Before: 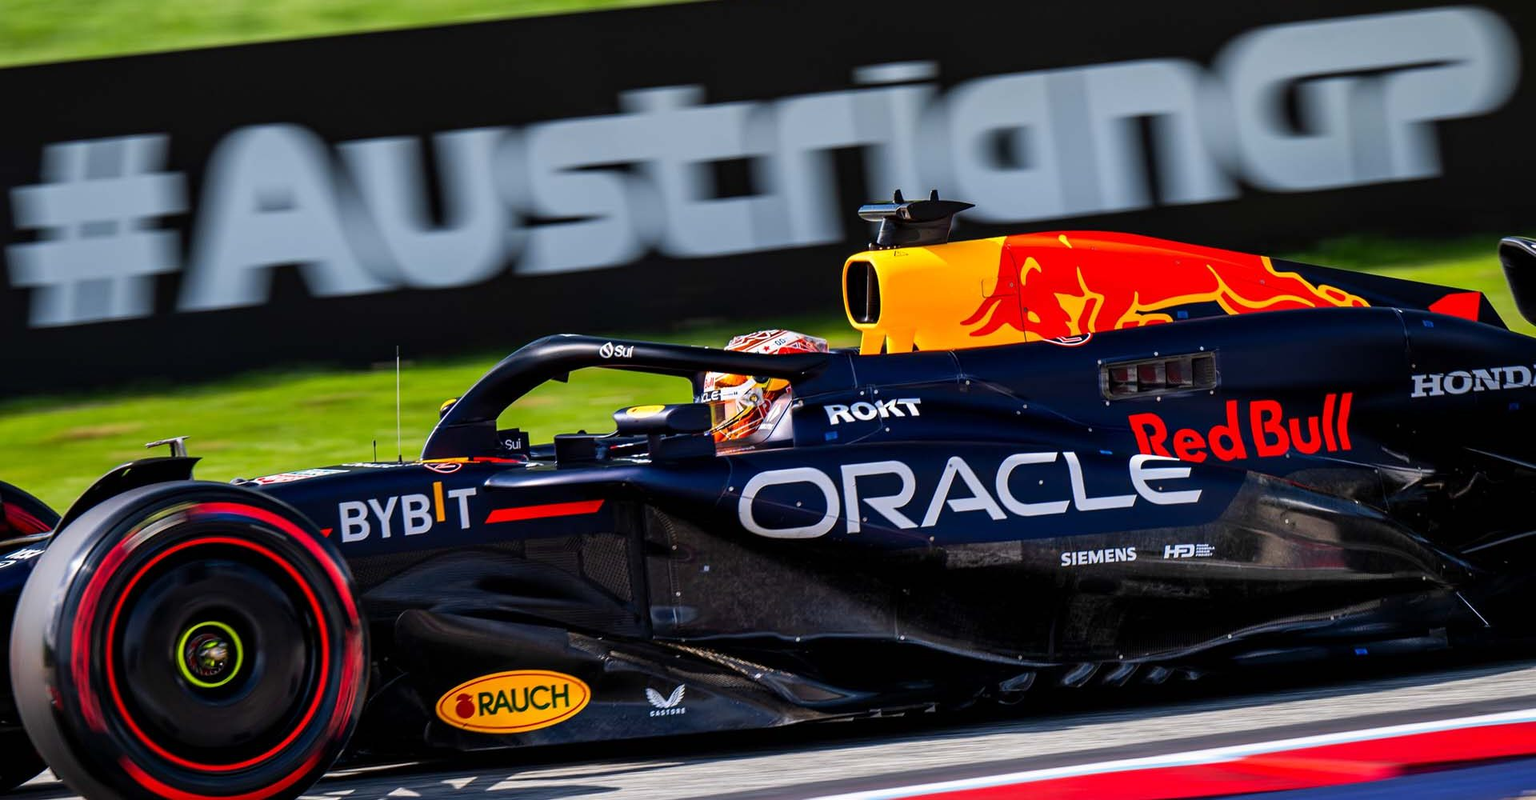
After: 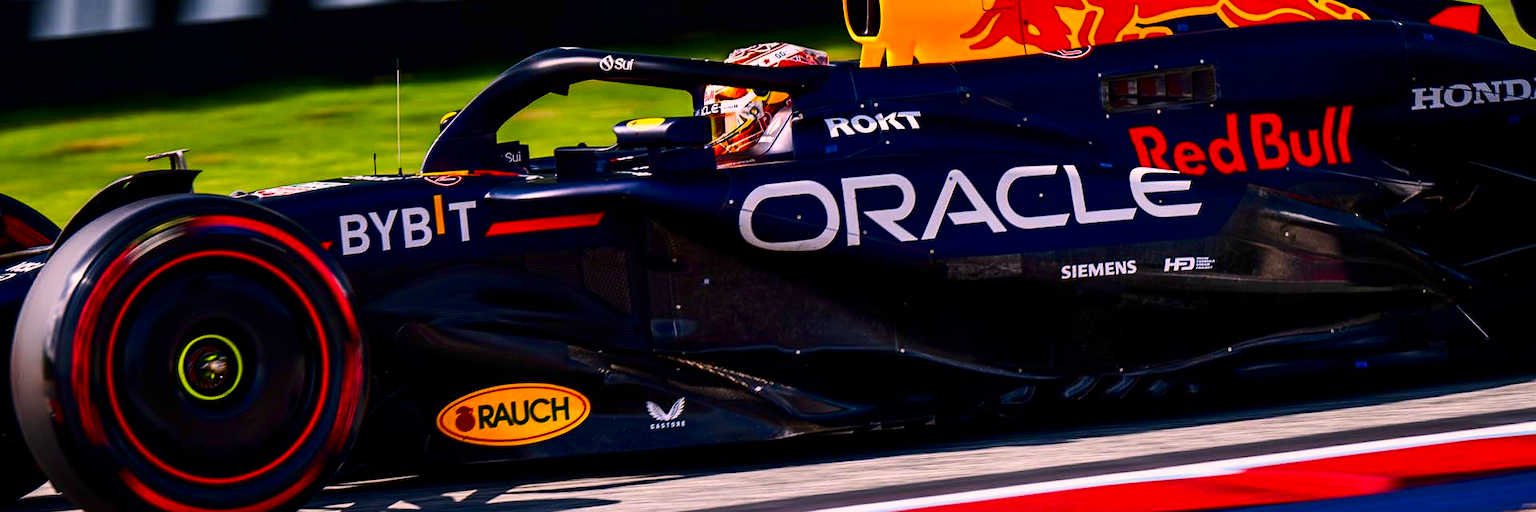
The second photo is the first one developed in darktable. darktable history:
color correction: highlights a* 12.91, highlights b* 5.36
contrast brightness saturation: contrast 0.222, brightness -0.193, saturation 0.231
crop and rotate: top 35.963%
